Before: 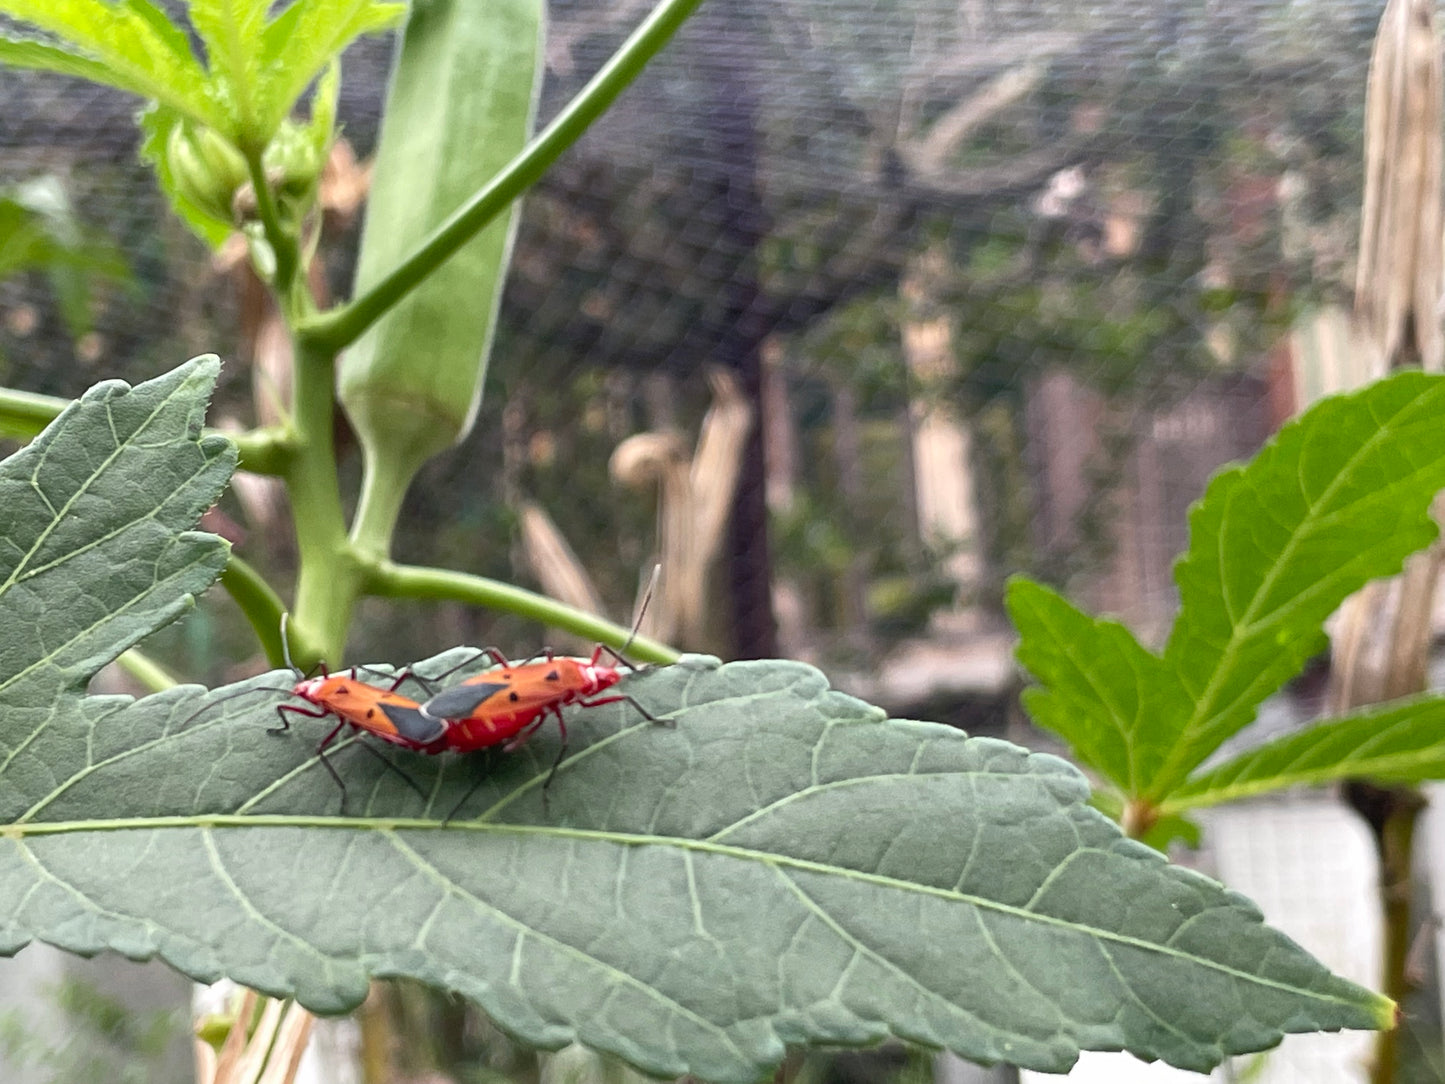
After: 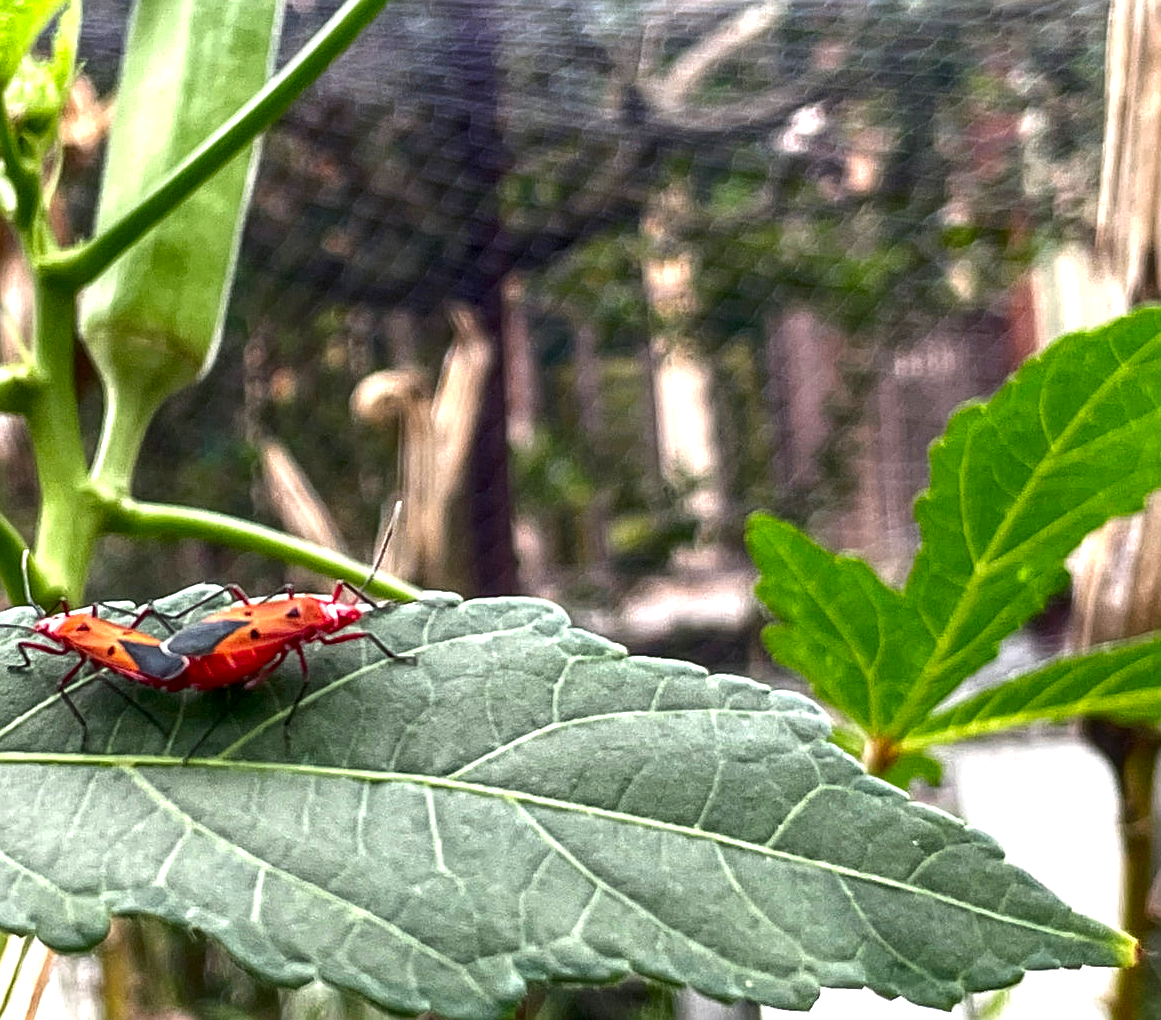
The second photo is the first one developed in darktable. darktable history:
contrast brightness saturation: brightness -0.252, saturation 0.201
local contrast: on, module defaults
sharpen: on, module defaults
crop and rotate: left 17.968%, top 5.898%, right 1.683%
exposure: exposure 0.606 EV, compensate exposure bias true, compensate highlight preservation false
